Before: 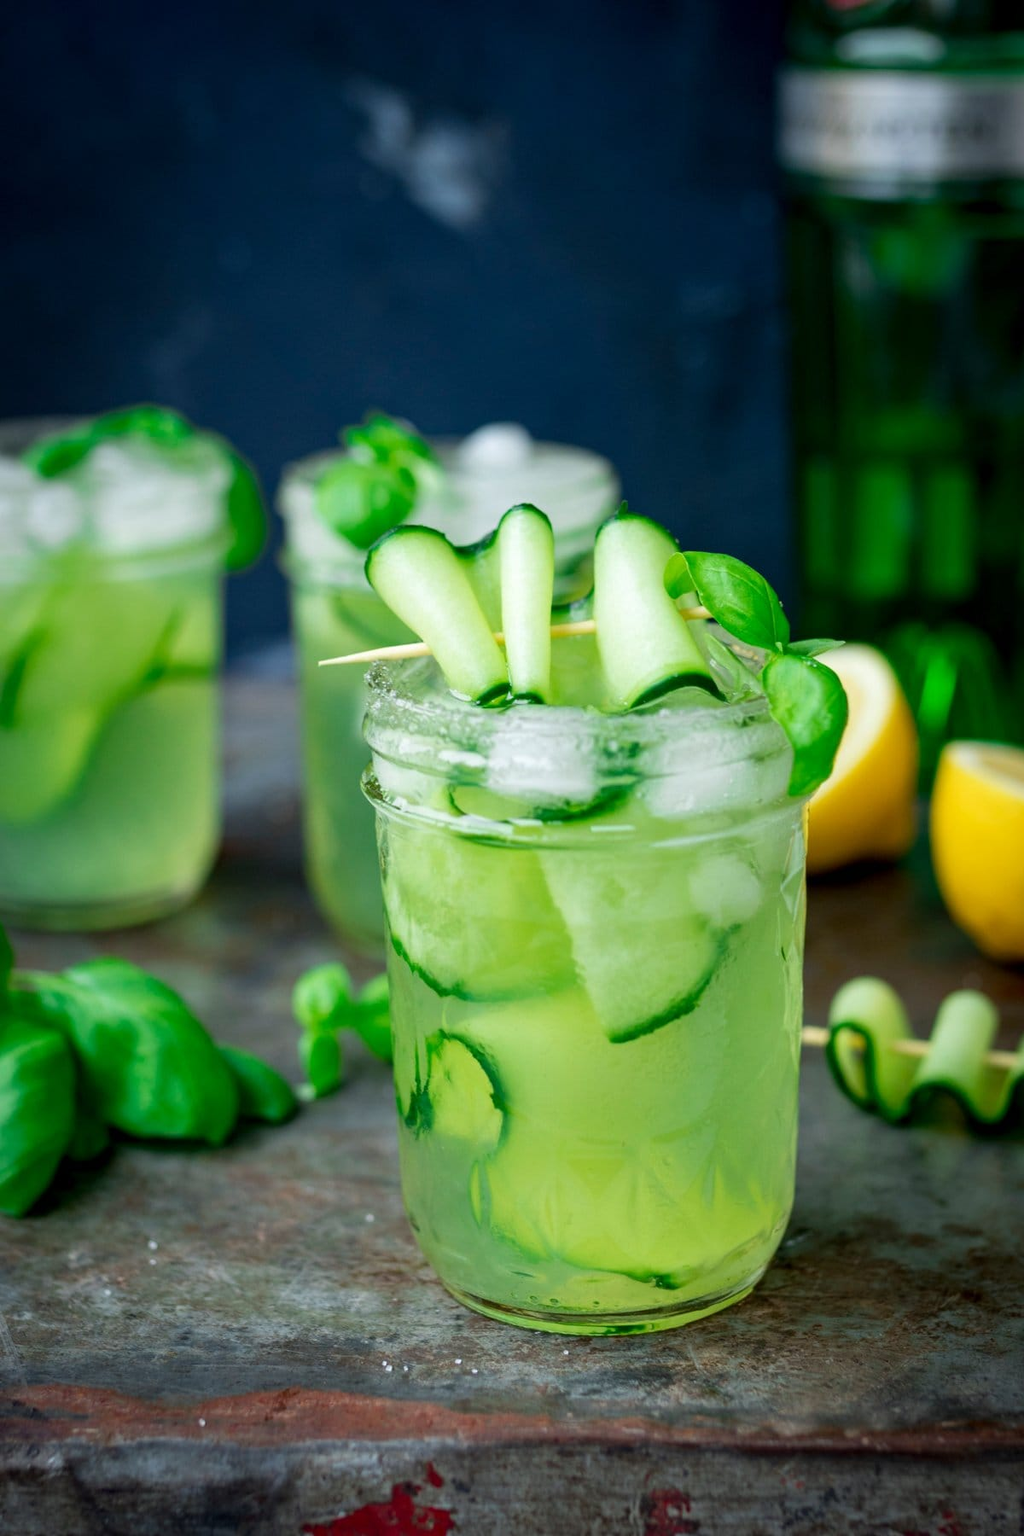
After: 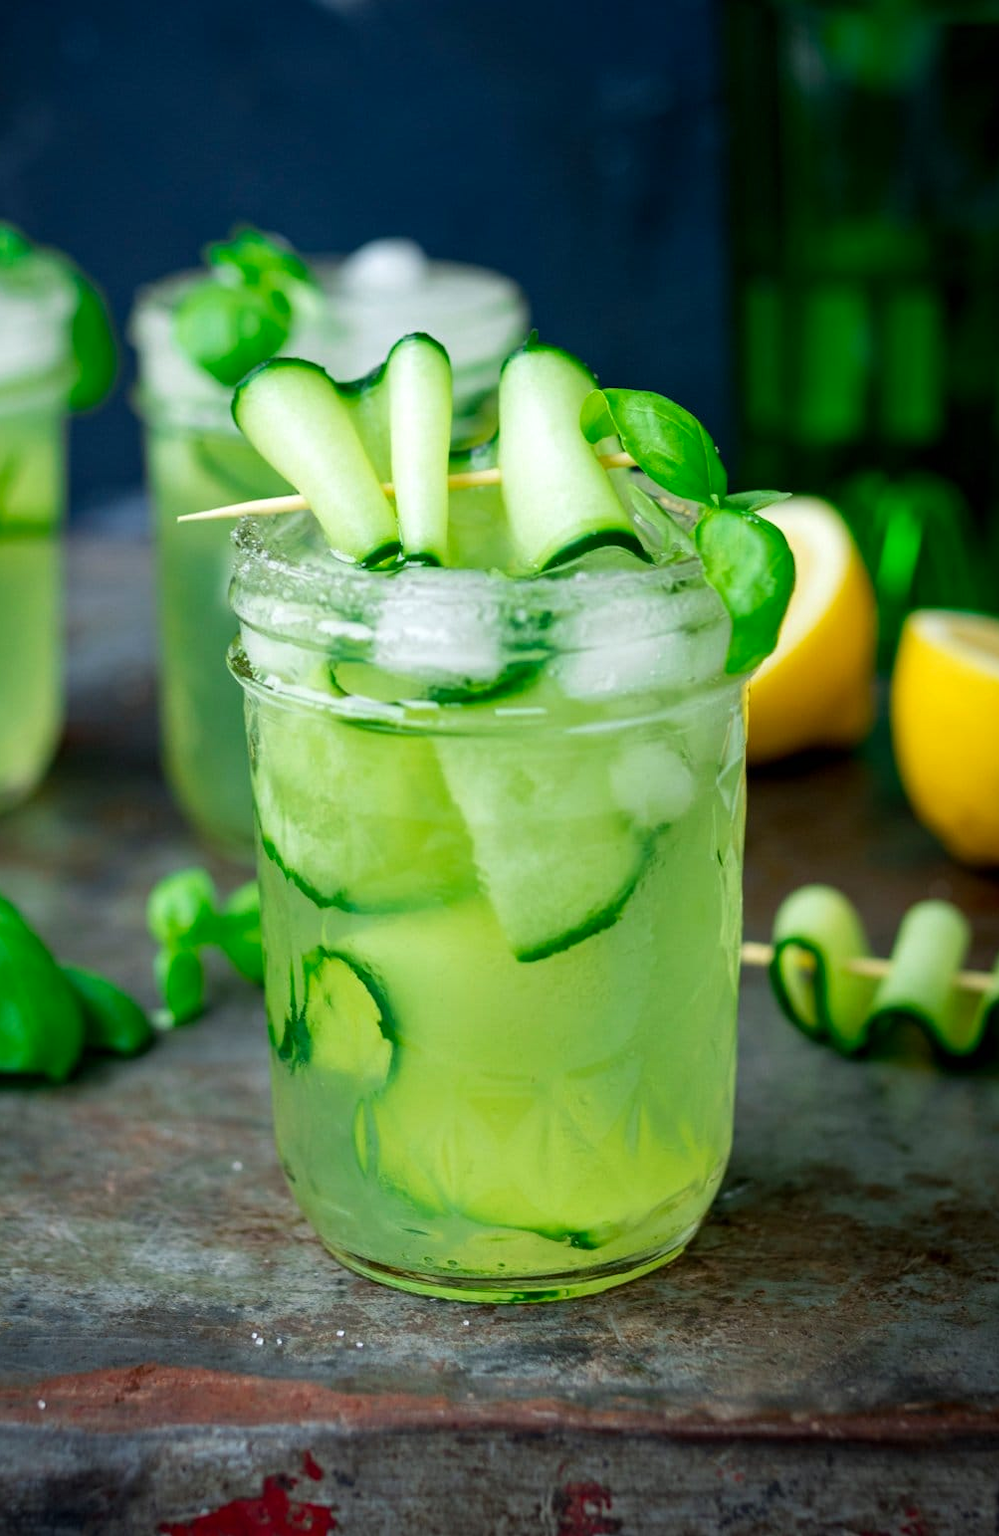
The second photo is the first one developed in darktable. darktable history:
crop: left 16.315%, top 14.246%
color balance rgb: perceptual saturation grading › global saturation 3.7%, global vibrance 5.56%, contrast 3.24%
white balance: emerald 1
